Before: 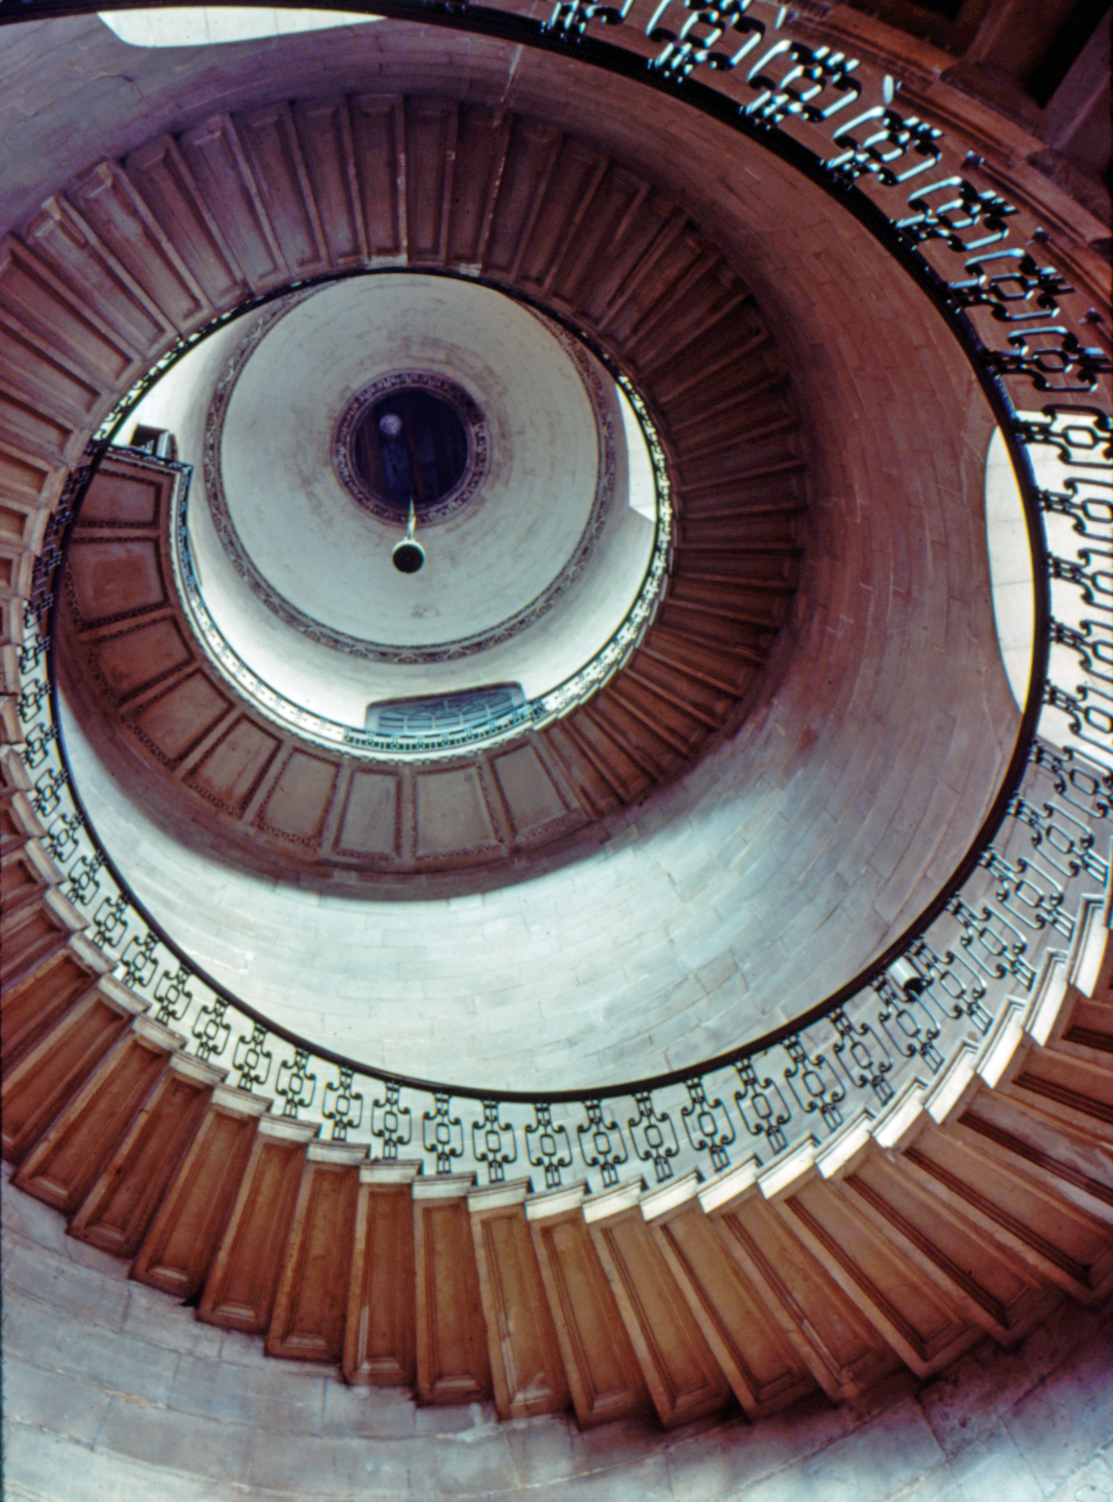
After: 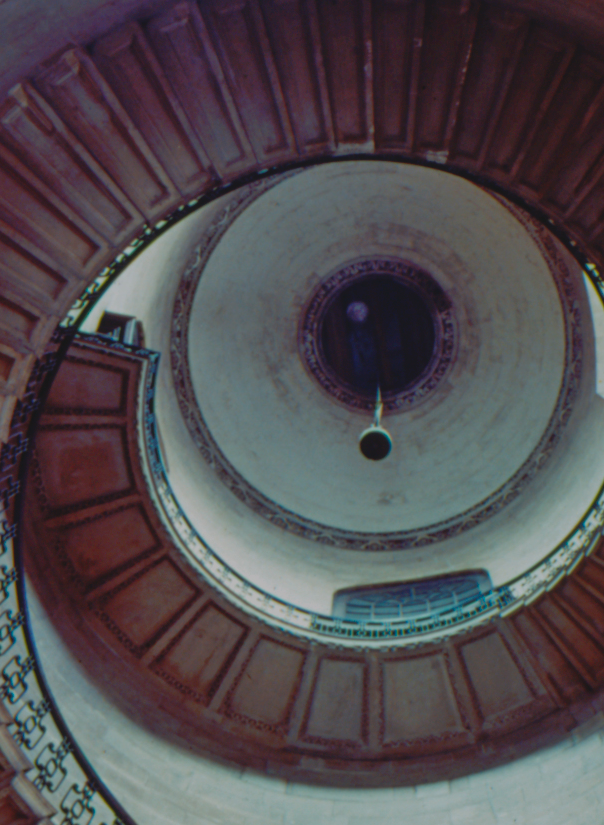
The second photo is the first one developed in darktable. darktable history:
exposure: black level correction -0.017, exposure -1.11 EV, compensate exposure bias true, compensate highlight preservation false
crop and rotate: left 3.046%, top 7.648%, right 42.631%, bottom 37.421%
color correction: highlights b* -0.002, saturation 1.37
